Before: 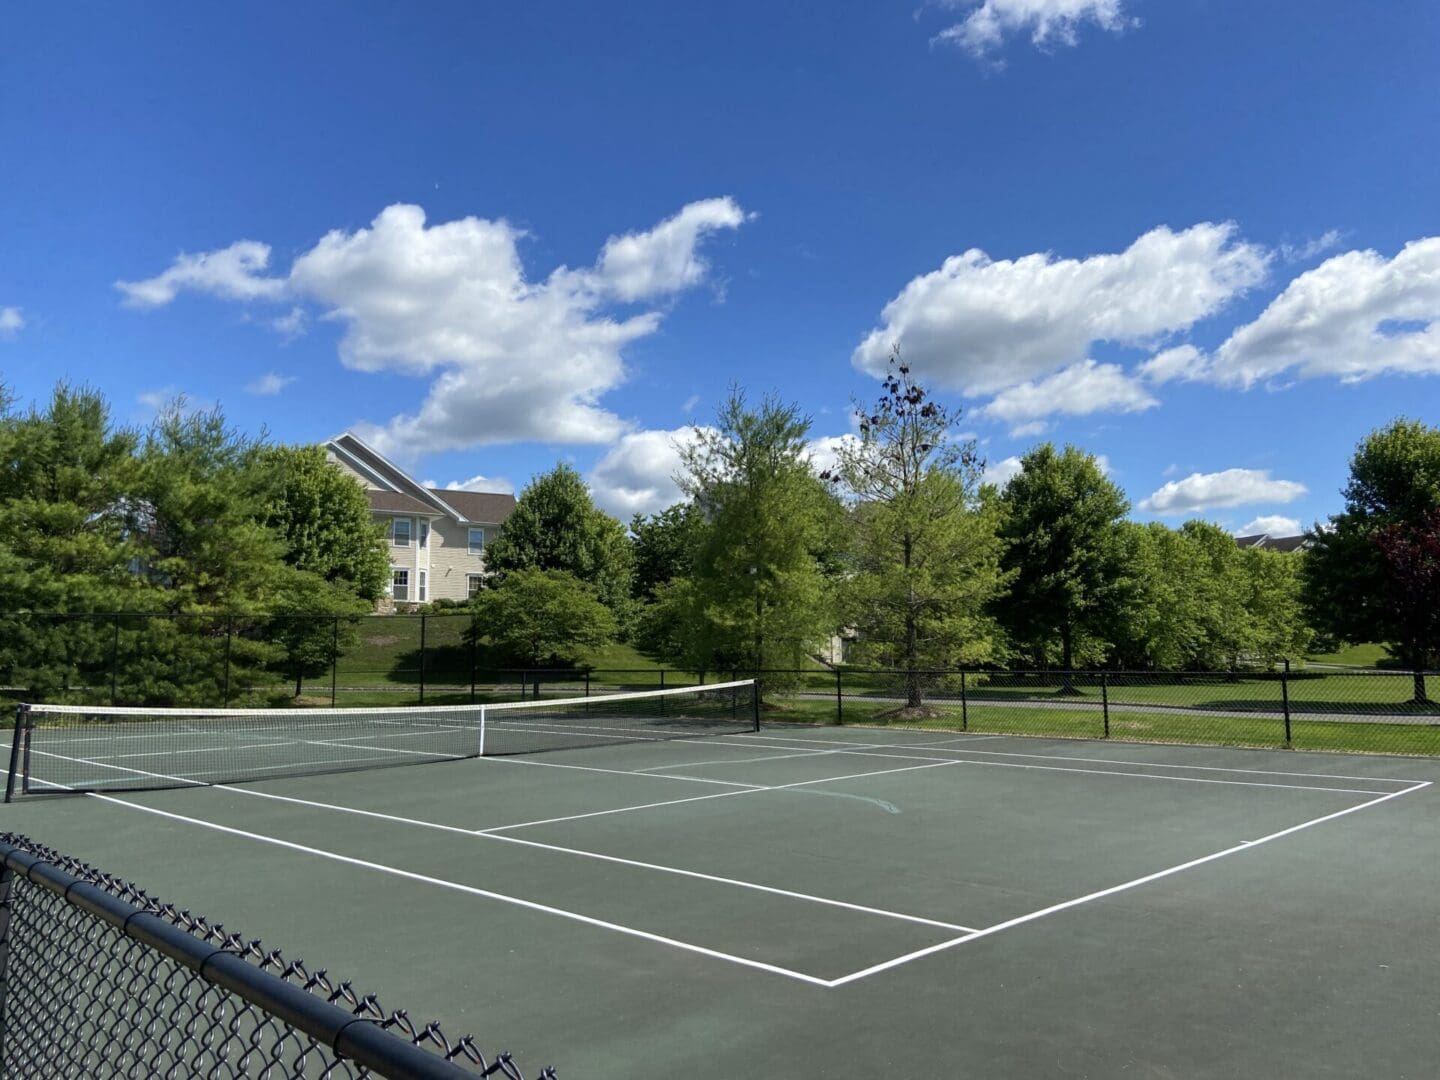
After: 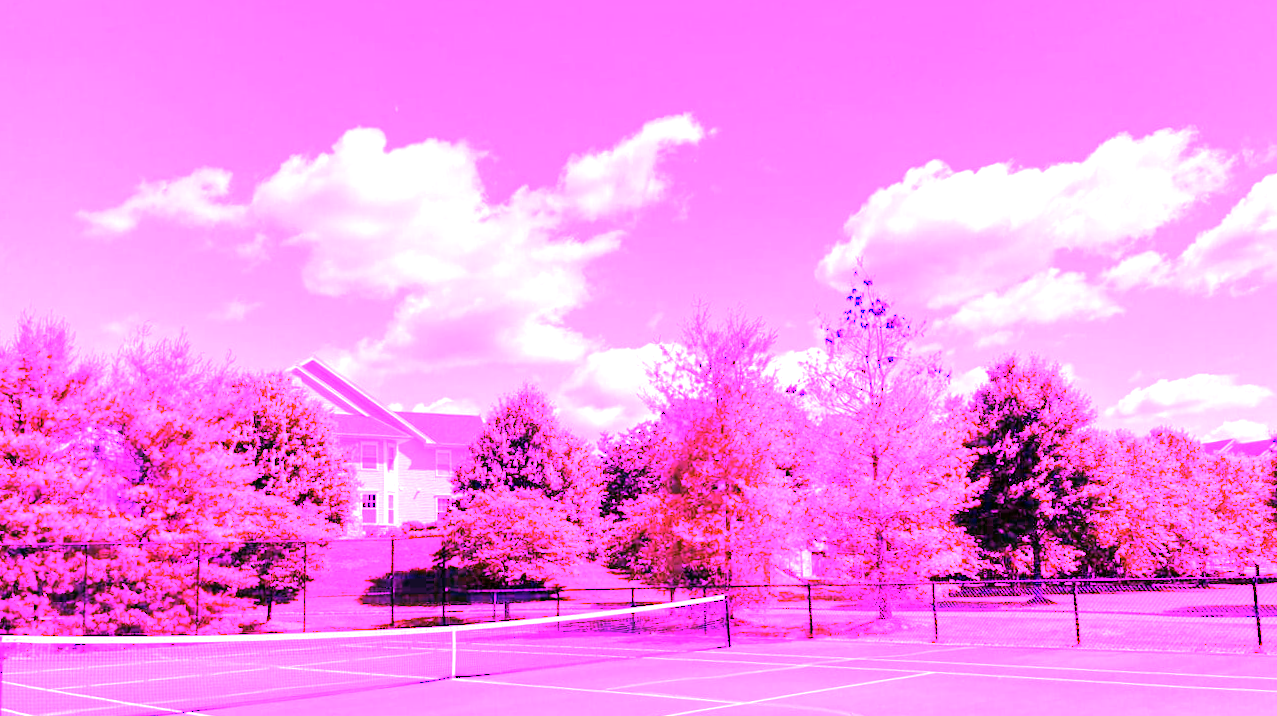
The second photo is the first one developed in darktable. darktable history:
crop: left 3.015%, top 8.969%, right 9.647%, bottom 26.457%
rotate and perspective: rotation -1.24°, automatic cropping off
exposure: exposure 0.559 EV, compensate highlight preservation false
white balance: red 8, blue 8
